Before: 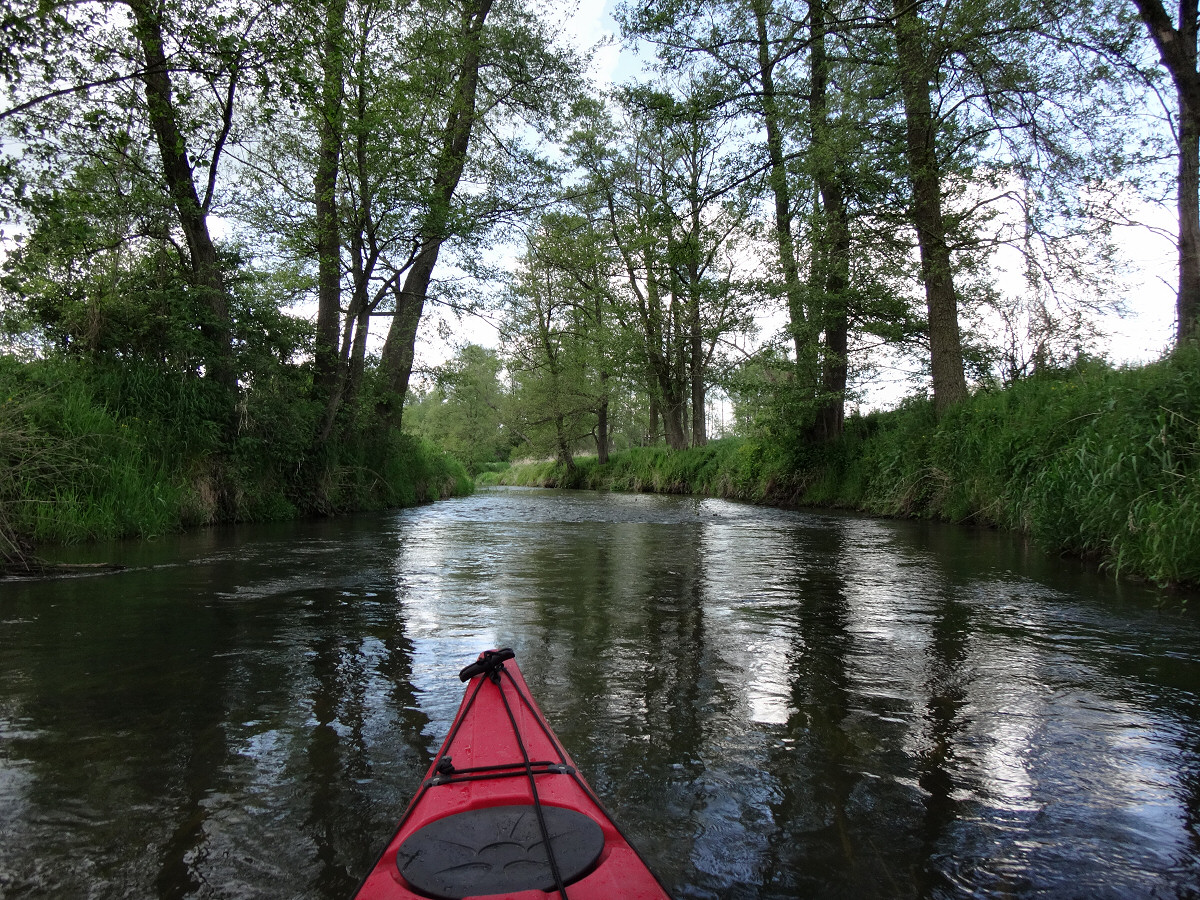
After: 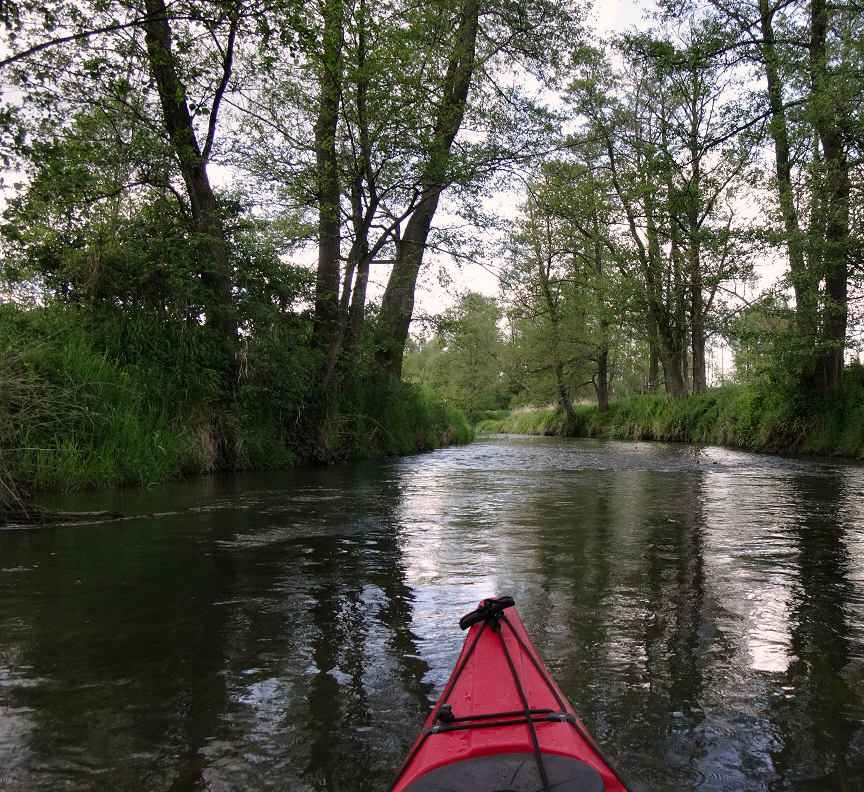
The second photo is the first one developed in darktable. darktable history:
crop: top 5.803%, right 27.864%, bottom 5.804%
color correction: highlights a* 7.34, highlights b* 4.37
